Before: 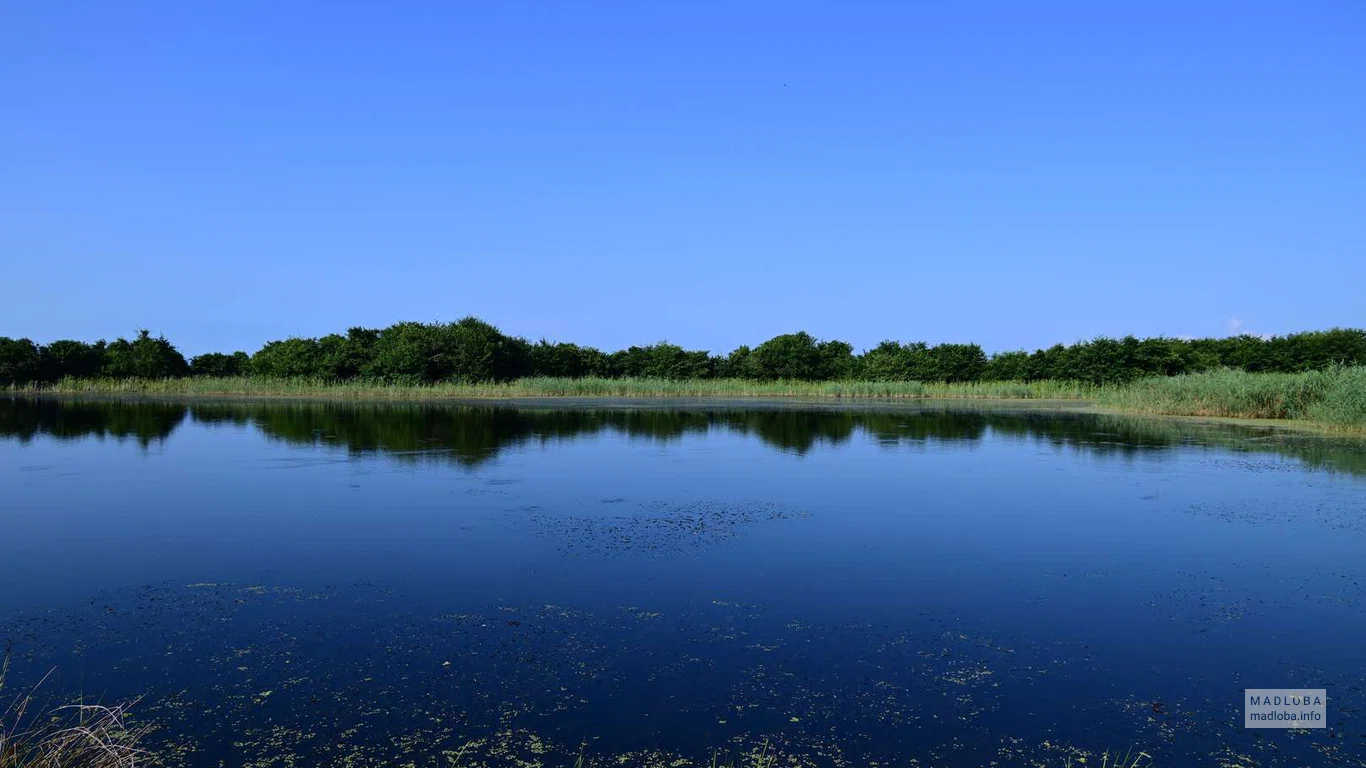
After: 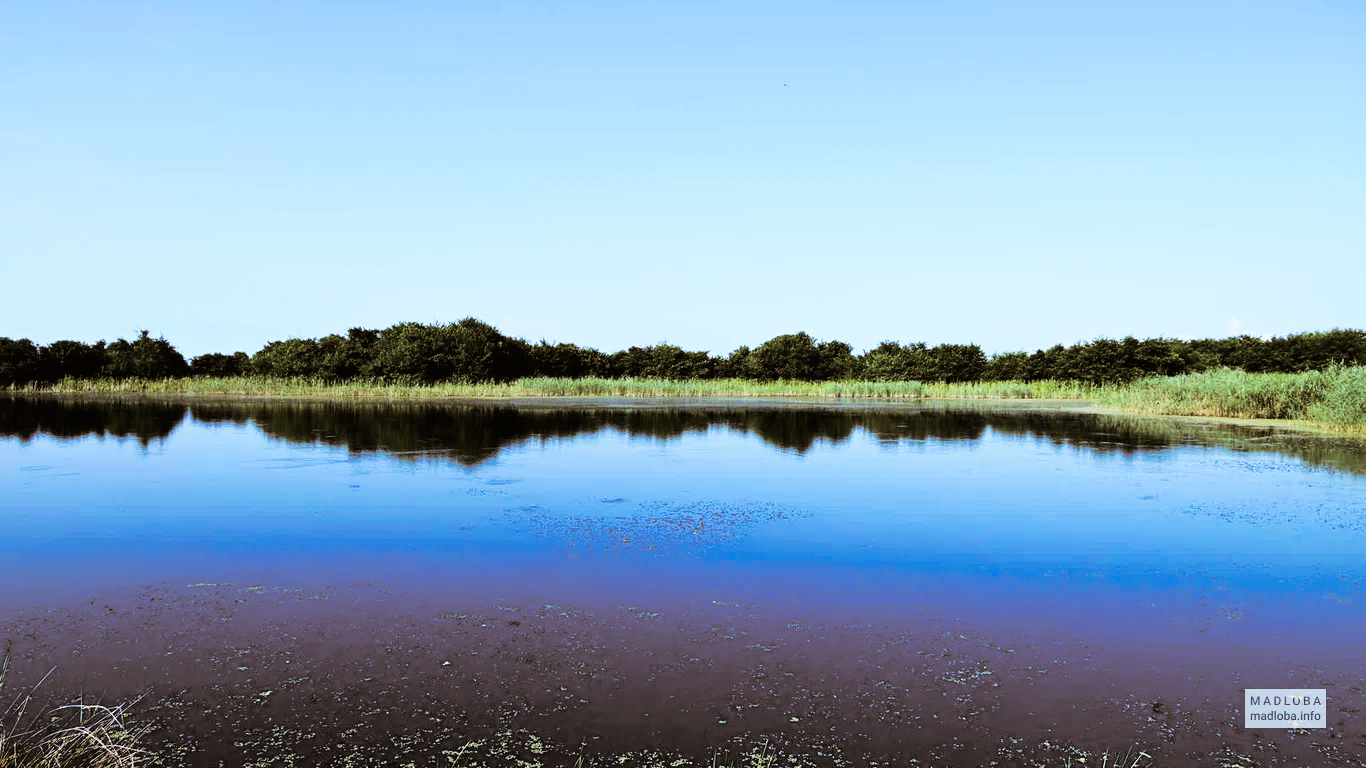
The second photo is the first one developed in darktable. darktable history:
split-toning: shadows › hue 37.98°, highlights › hue 185.58°, balance -55.261
base curve: curves: ch0 [(0, 0) (0.007, 0.004) (0.027, 0.03) (0.046, 0.07) (0.207, 0.54) (0.442, 0.872) (0.673, 0.972) (1, 1)], preserve colors none
